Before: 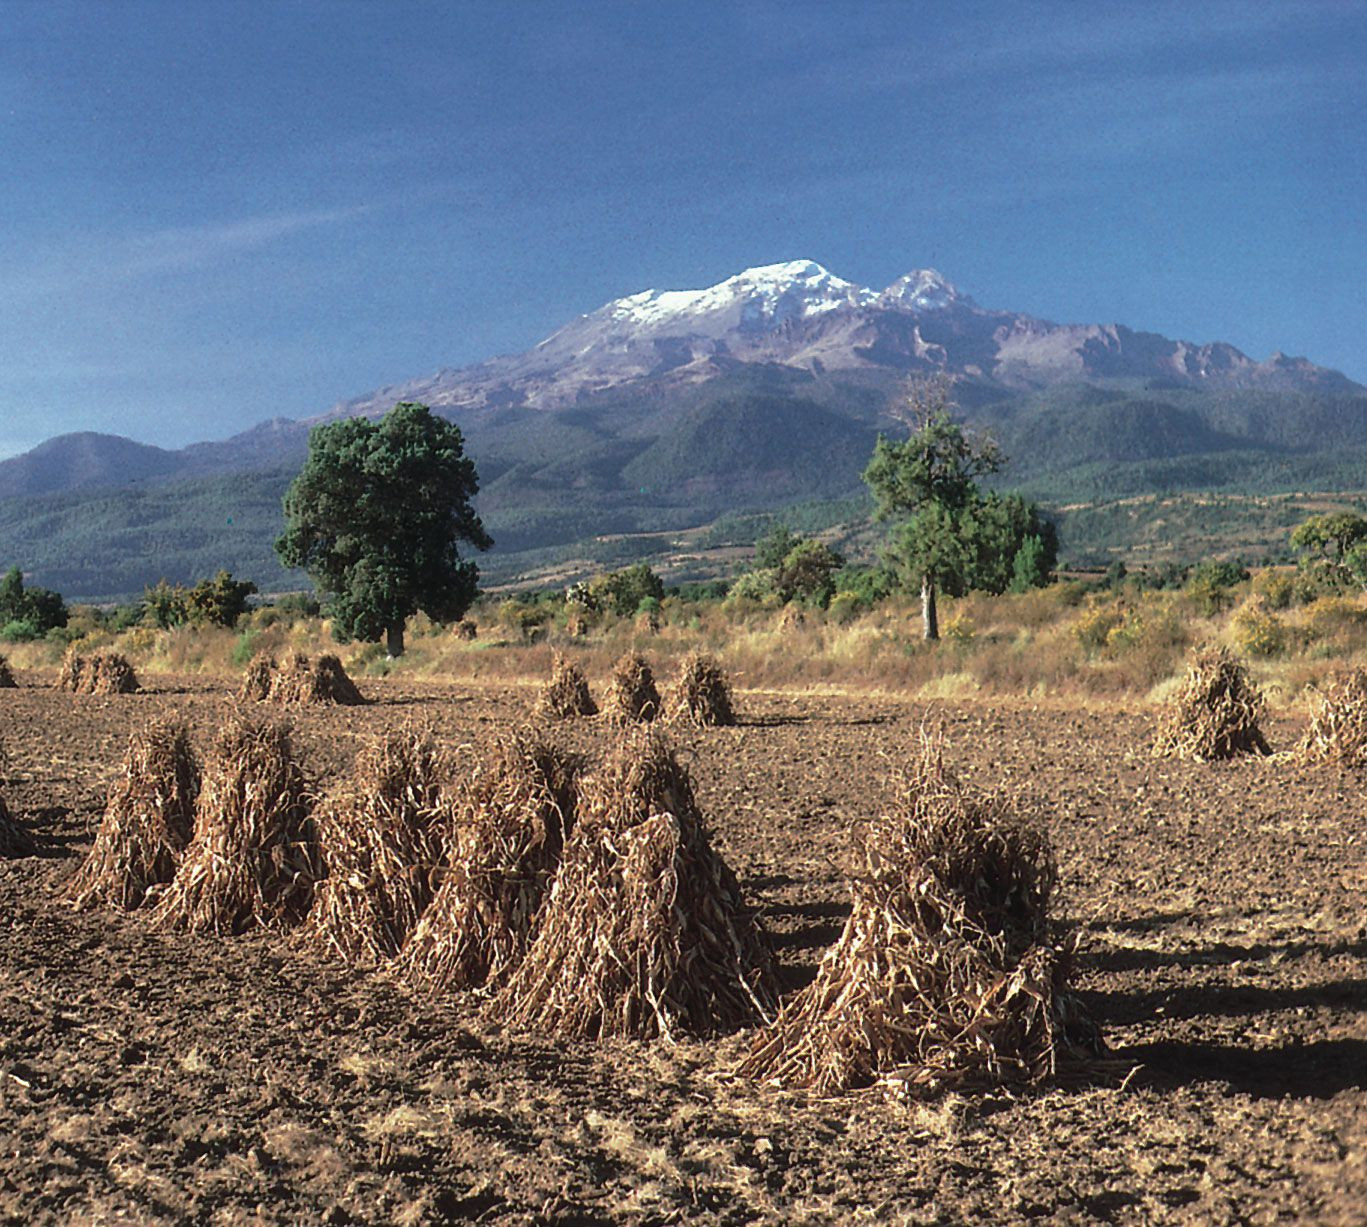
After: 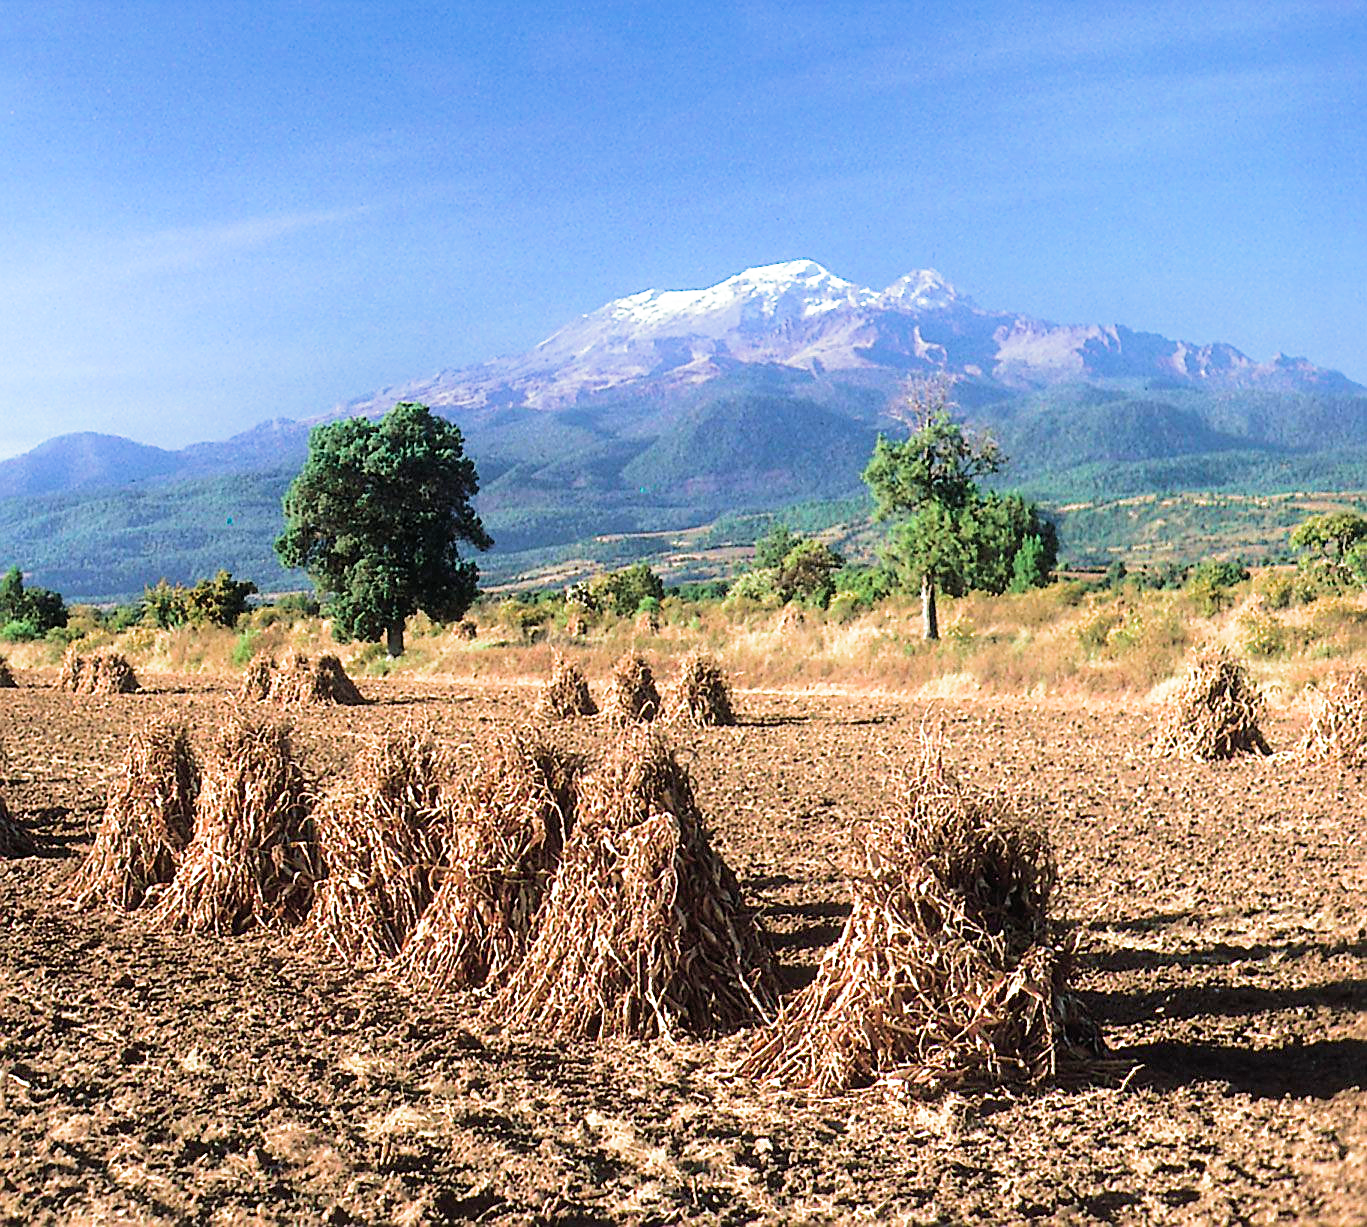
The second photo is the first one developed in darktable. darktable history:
filmic rgb: middle gray luminance 9.23%, black relative exposure -10.55 EV, white relative exposure 3.45 EV, threshold 6 EV, target black luminance 0%, hardness 5.98, latitude 59.69%, contrast 1.087, highlights saturation mix 5%, shadows ↔ highlights balance 29.23%, add noise in highlights 0, color science v3 (2019), use custom middle-gray values true, iterations of high-quality reconstruction 0, contrast in highlights soft, enable highlight reconstruction true
velvia: on, module defaults
color correction: saturation 1.34
sharpen: on, module defaults
shadows and highlights: shadows -40.15, highlights 62.88, soften with gaussian
